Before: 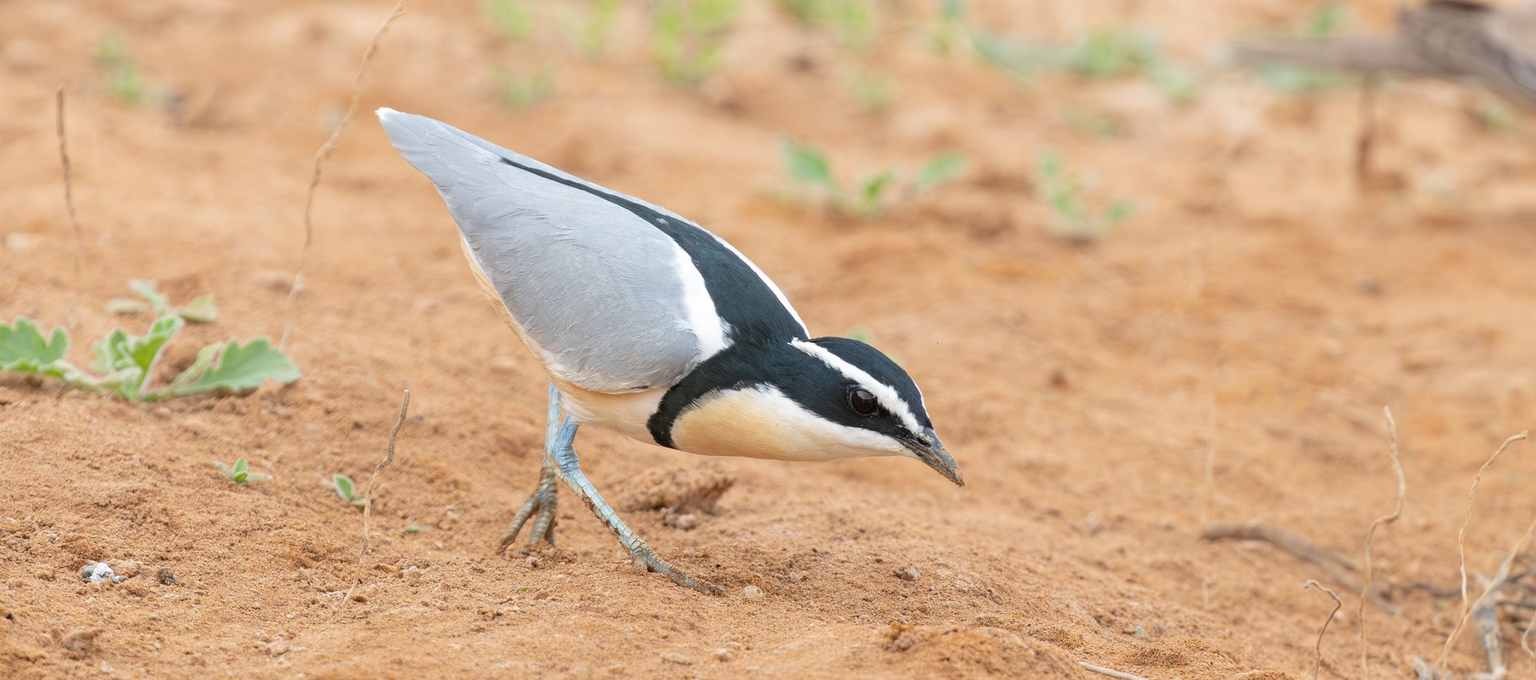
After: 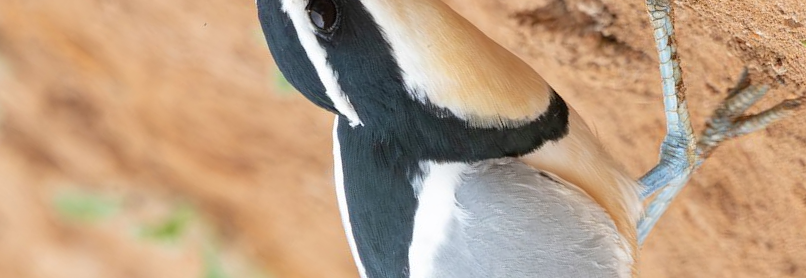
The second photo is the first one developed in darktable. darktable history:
crop and rotate: angle 147.5°, left 9.114%, top 15.681%, right 4.461%, bottom 16.974%
